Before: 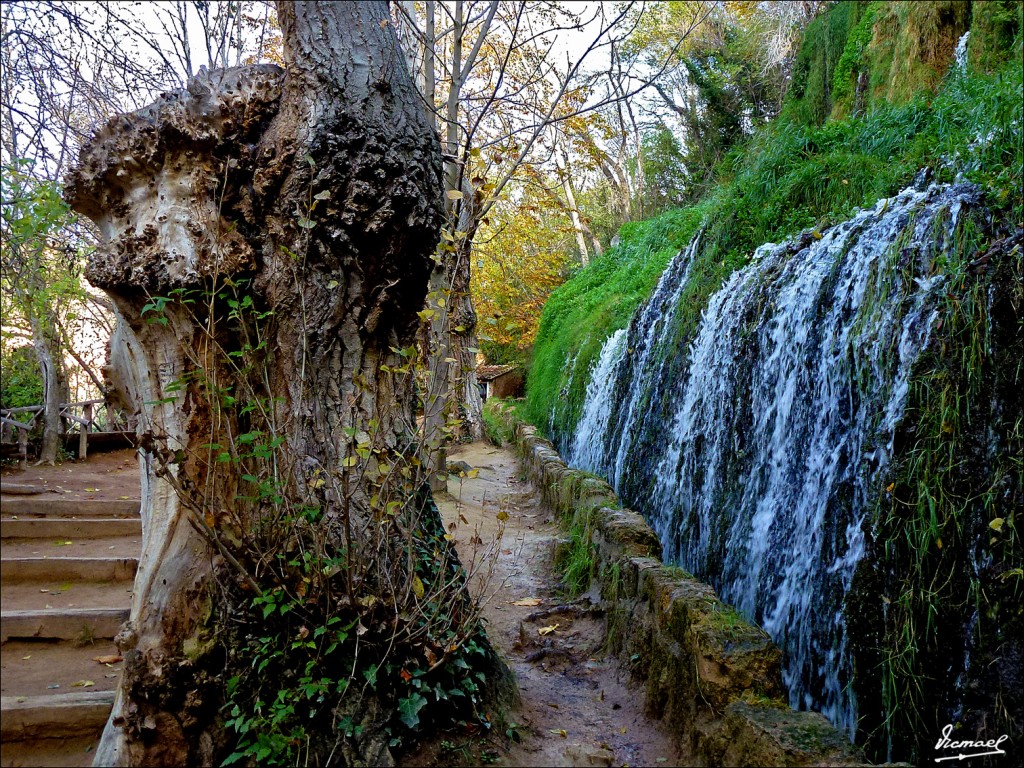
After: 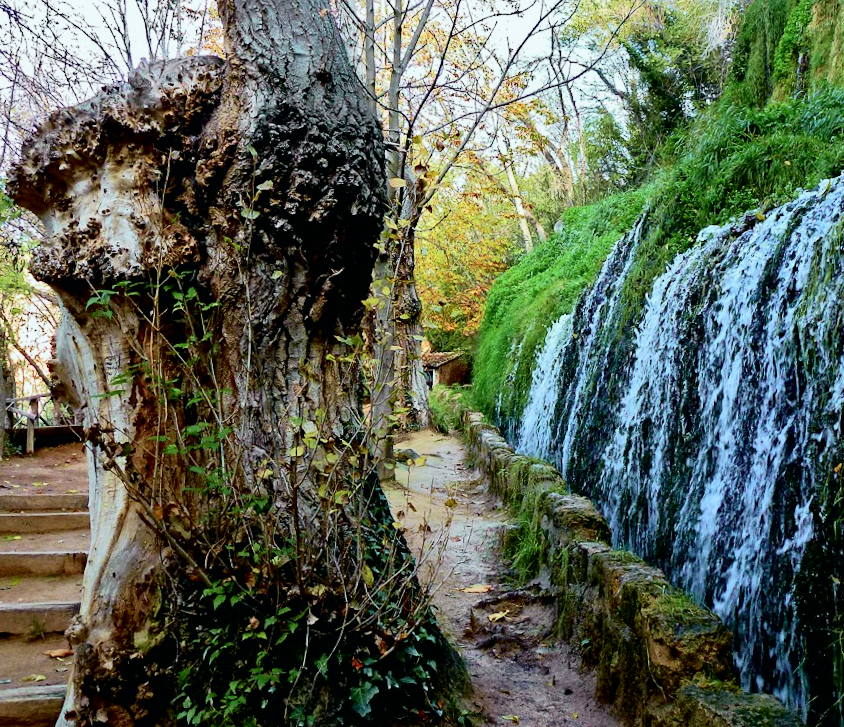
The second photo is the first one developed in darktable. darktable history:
crop and rotate: angle 1°, left 4.281%, top 0.642%, right 11.383%, bottom 2.486%
tone curve: curves: ch0 [(0, 0) (0.037, 0.011) (0.135, 0.093) (0.266, 0.281) (0.461, 0.555) (0.581, 0.716) (0.675, 0.793) (0.767, 0.849) (0.91, 0.924) (1, 0.979)]; ch1 [(0, 0) (0.292, 0.278) (0.431, 0.418) (0.493, 0.479) (0.506, 0.5) (0.532, 0.537) (0.562, 0.581) (0.641, 0.663) (0.754, 0.76) (1, 1)]; ch2 [(0, 0) (0.294, 0.3) (0.361, 0.372) (0.429, 0.445) (0.478, 0.486) (0.502, 0.498) (0.518, 0.522) (0.531, 0.549) (0.561, 0.59) (0.64, 0.655) (0.693, 0.706) (0.845, 0.833) (1, 0.951)], color space Lab, independent channels, preserve colors none
white balance: red 0.986, blue 1.01
